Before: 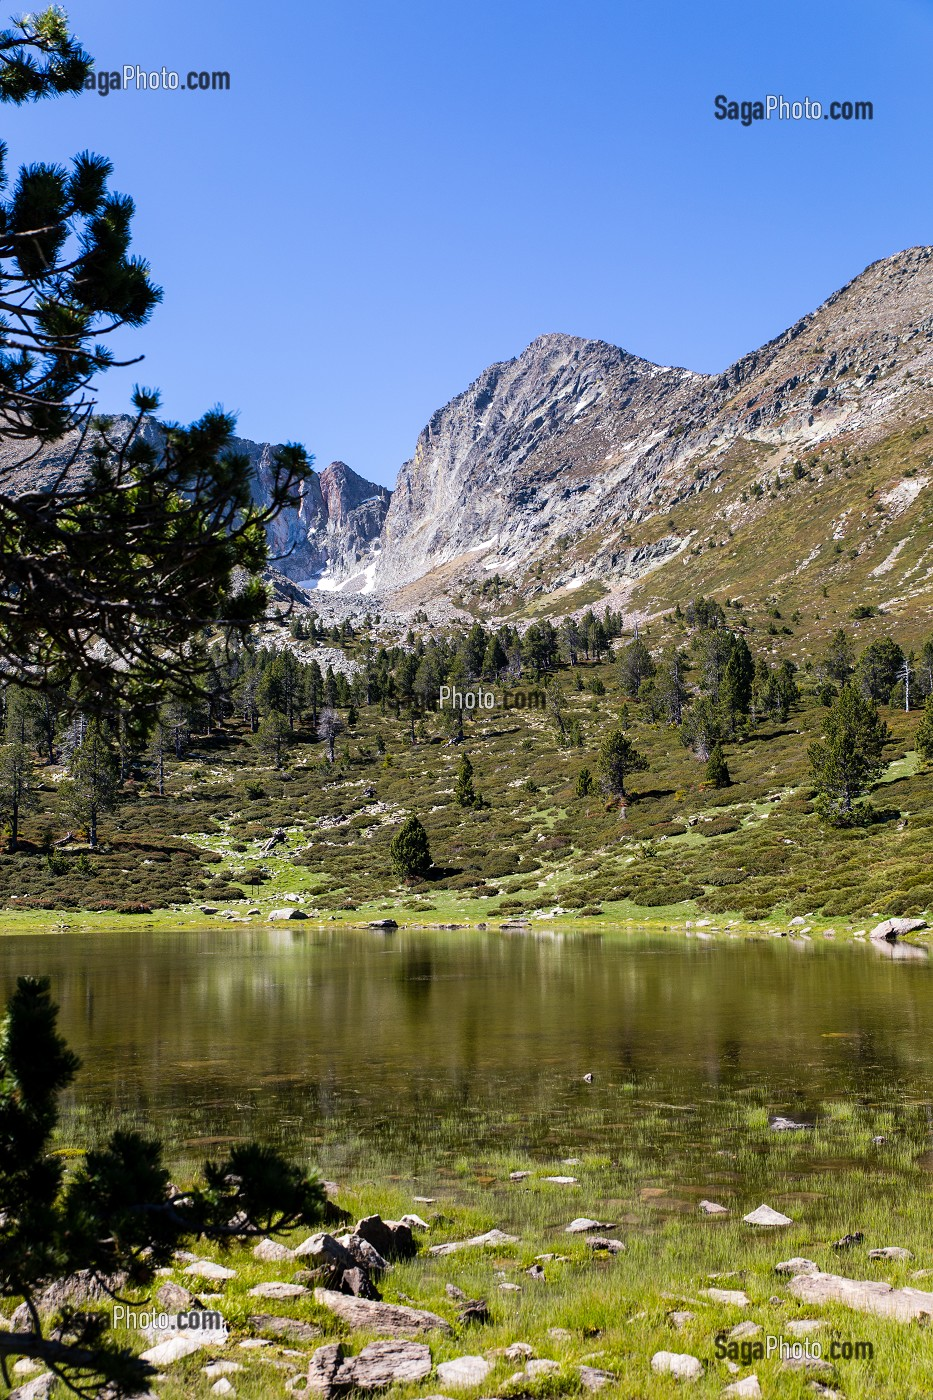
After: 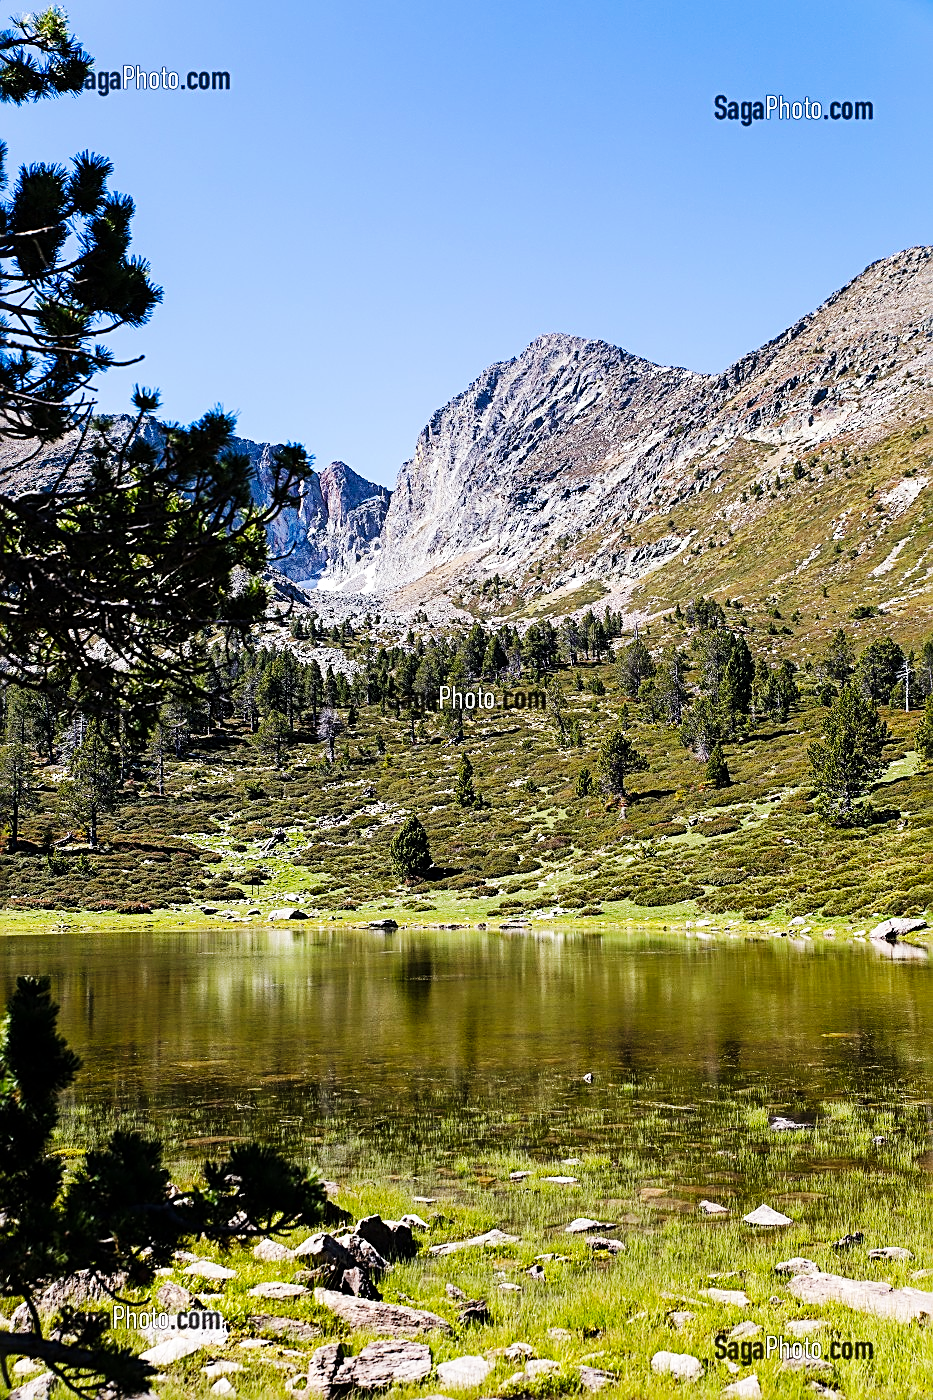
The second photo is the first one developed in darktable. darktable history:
sharpen: radius 2.545, amount 0.638
base curve: curves: ch0 [(0, 0) (0.032, 0.025) (0.121, 0.166) (0.206, 0.329) (0.605, 0.79) (1, 1)], preserve colors none
tone equalizer: edges refinement/feathering 500, mask exposure compensation -1.57 EV, preserve details no
